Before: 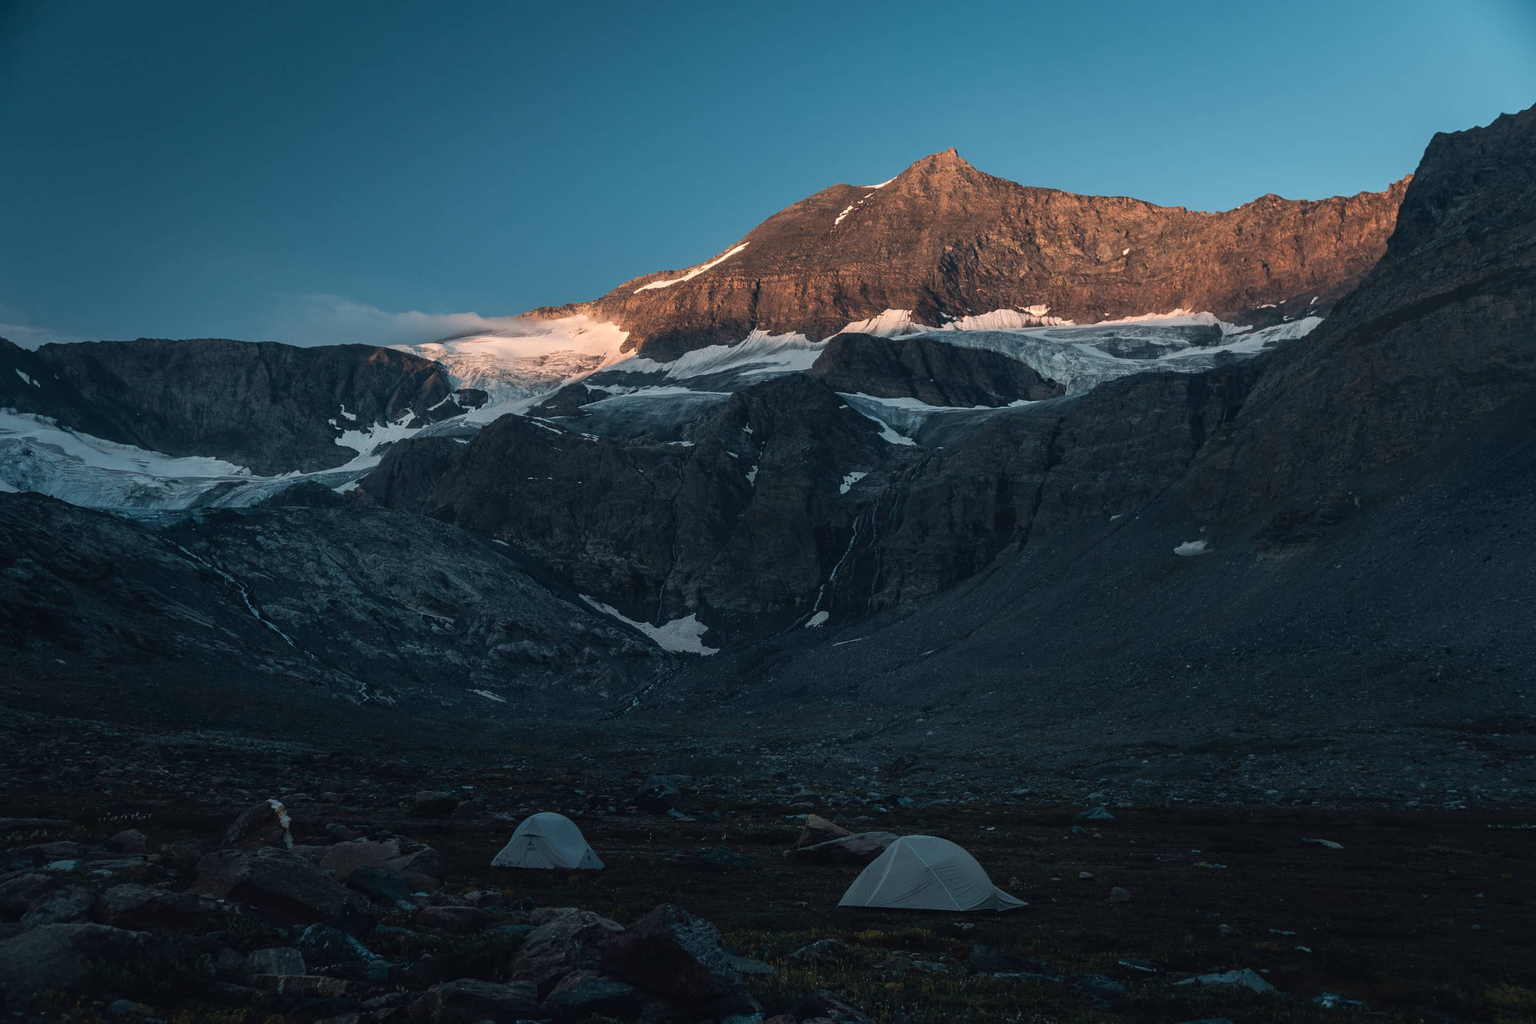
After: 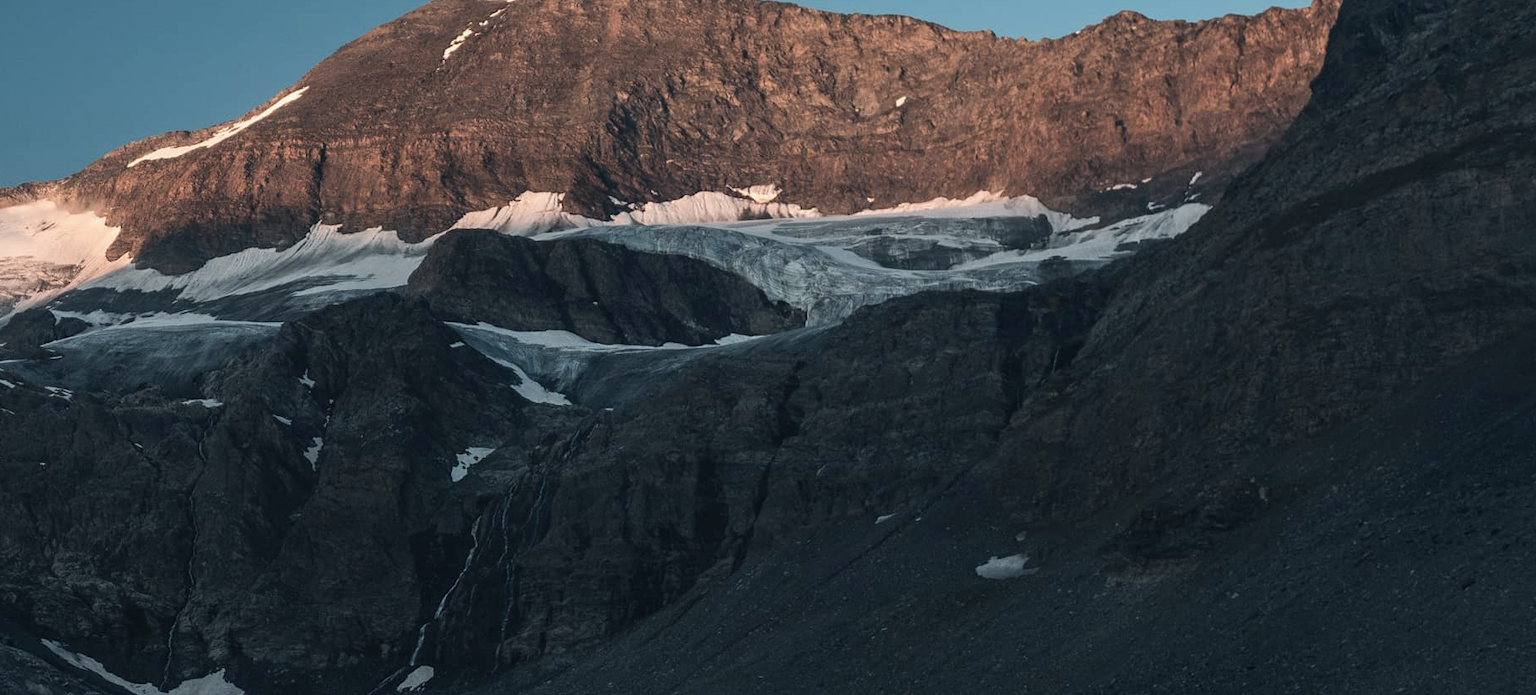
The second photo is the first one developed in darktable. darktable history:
crop: left 36.005%, top 18.293%, right 0.31%, bottom 38.444%
color balance: input saturation 80.07%
